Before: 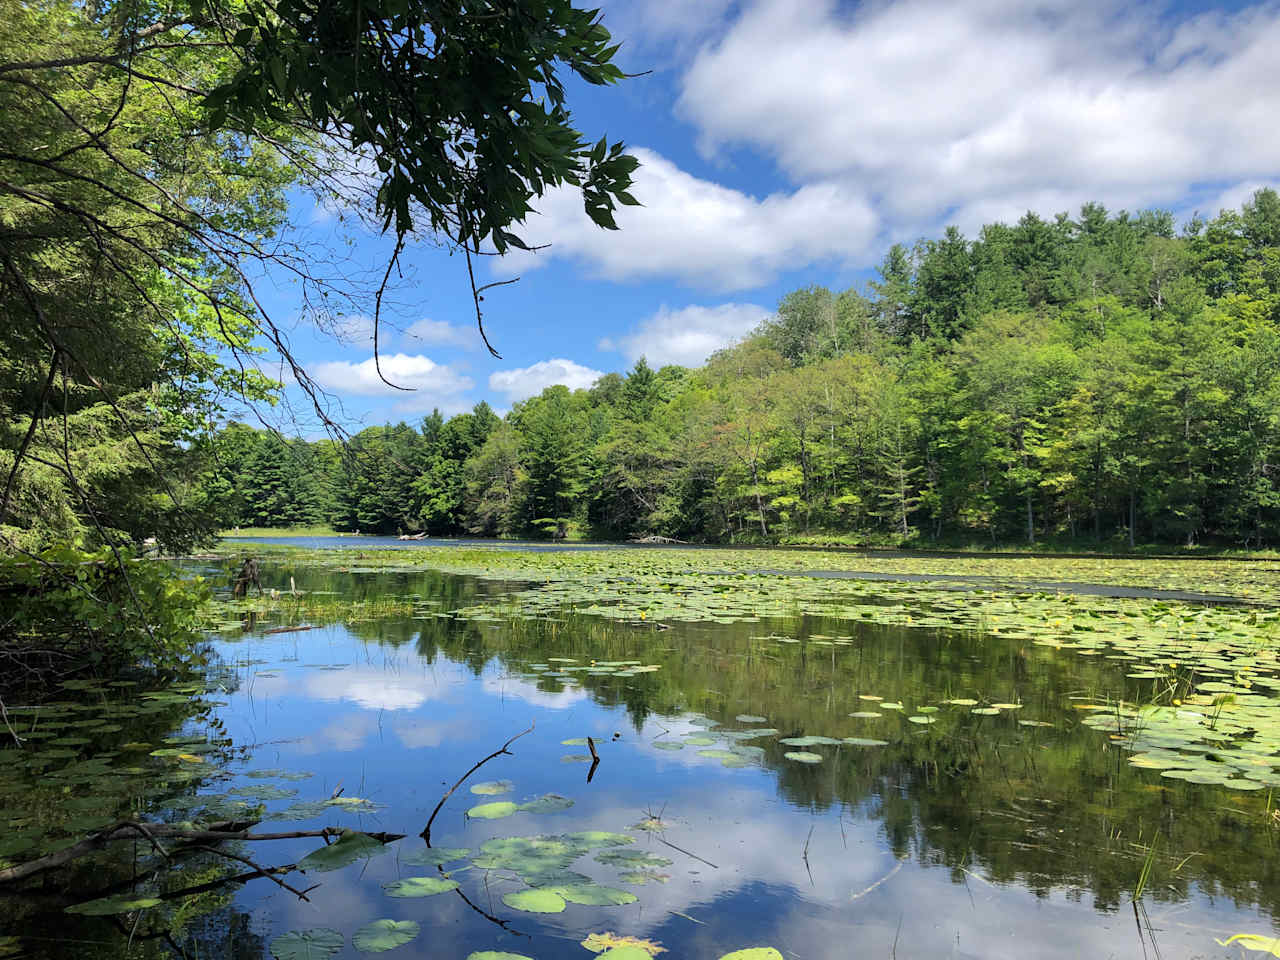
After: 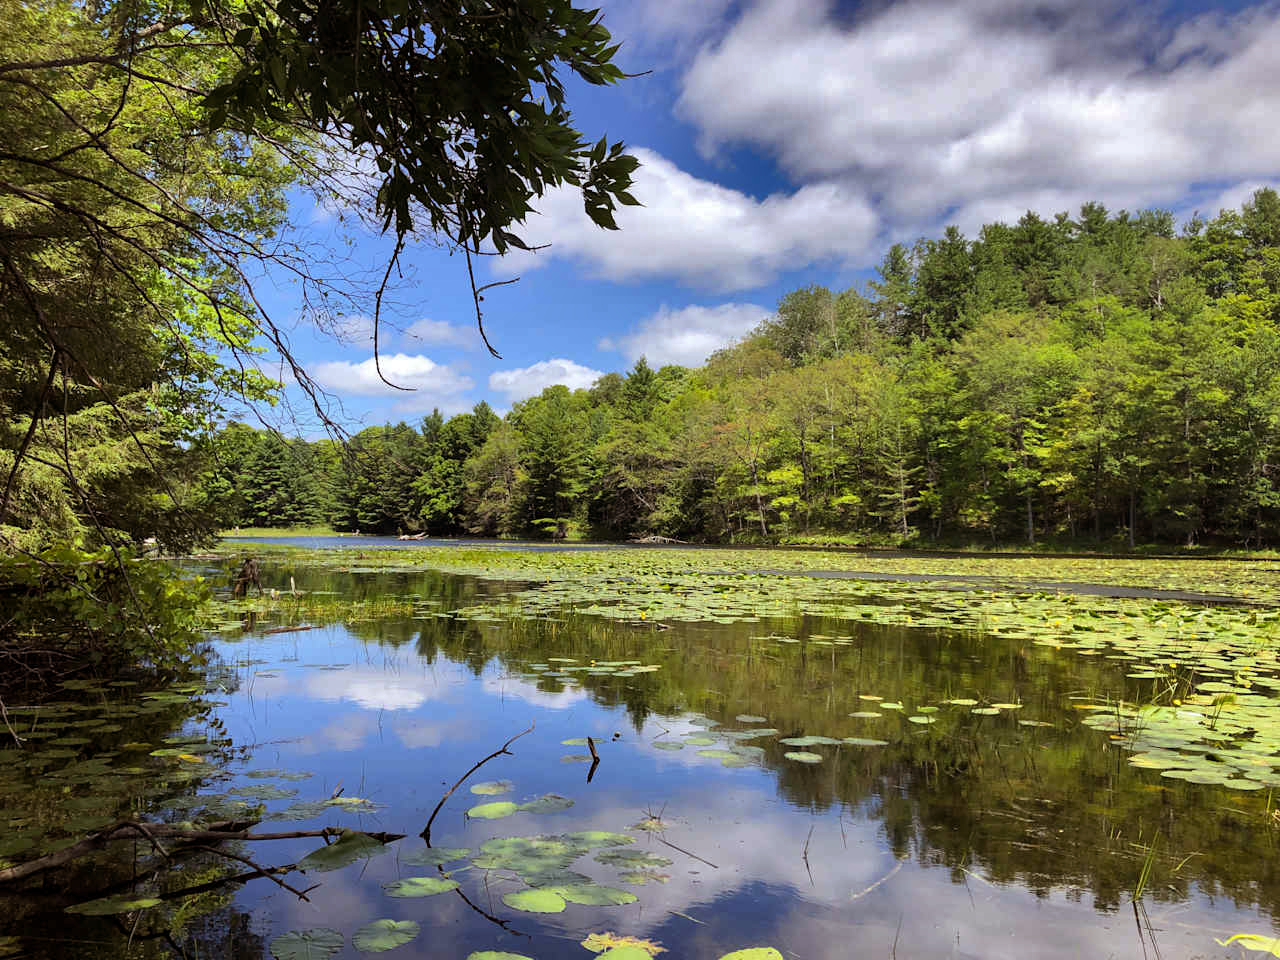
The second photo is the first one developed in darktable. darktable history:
shadows and highlights: shadows 20.91, highlights -82.73, soften with gaussian
rgb levels: mode RGB, independent channels, levels [[0, 0.5, 1], [0, 0.521, 1], [0, 0.536, 1]]
